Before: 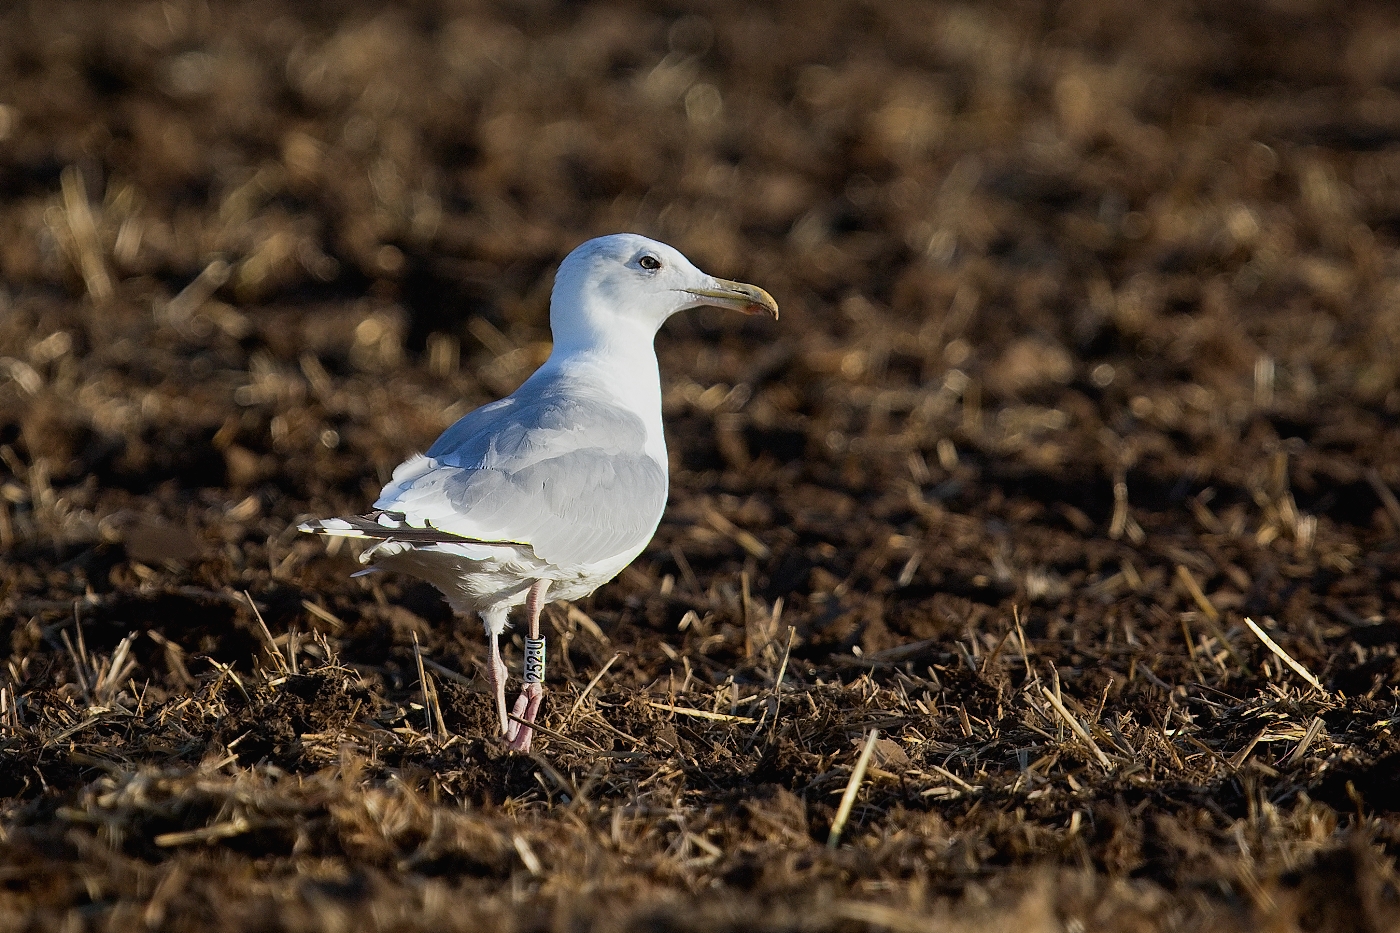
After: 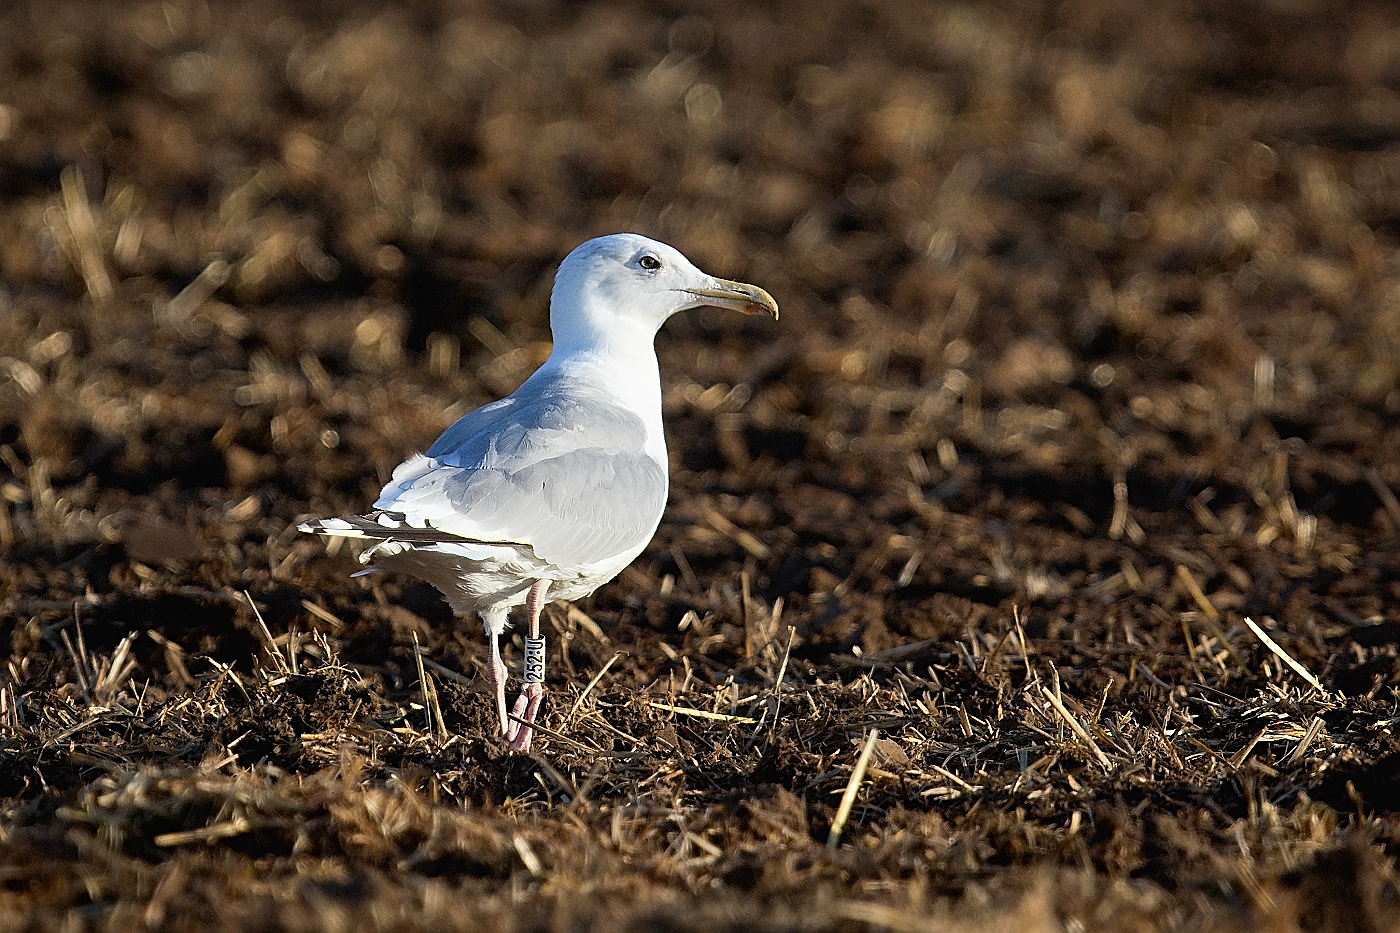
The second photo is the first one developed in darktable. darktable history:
sharpen: on, module defaults
exposure: exposure 0.3 EV, compensate highlight preservation false
